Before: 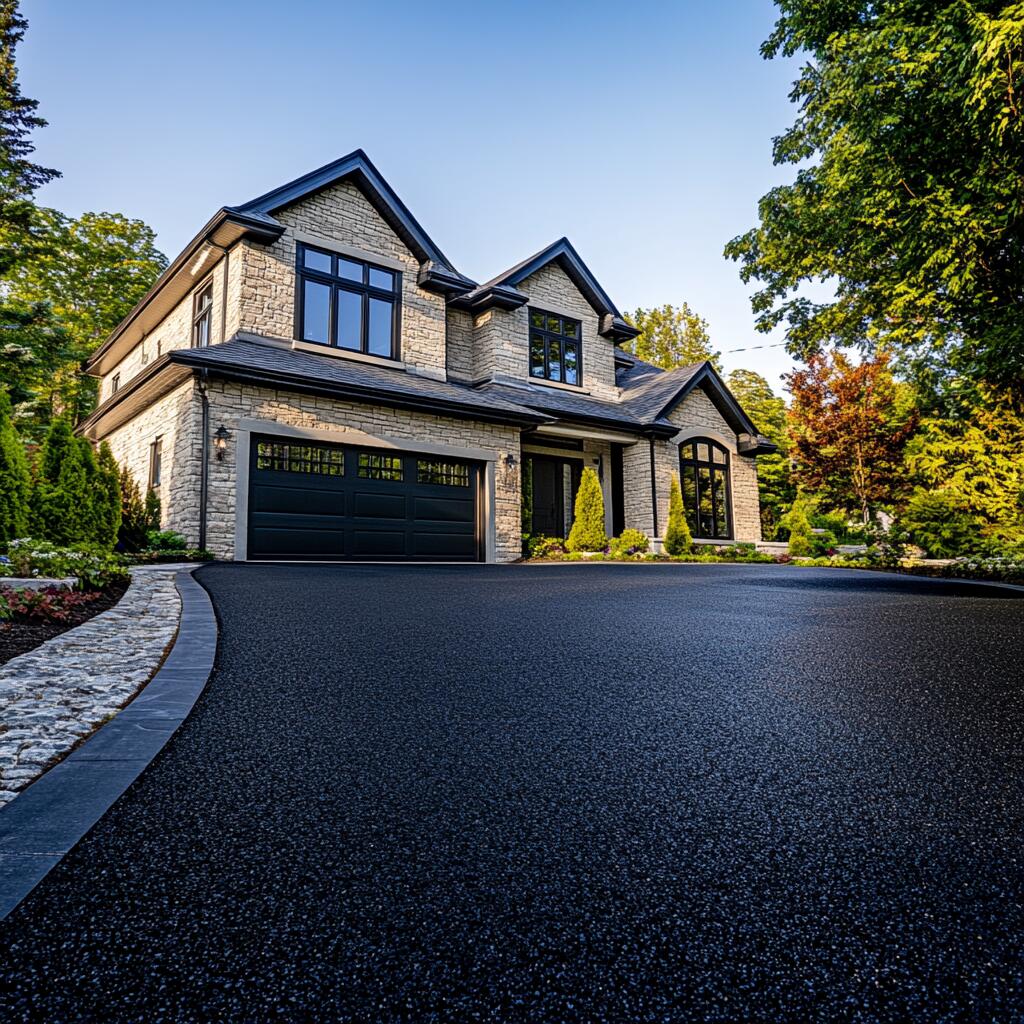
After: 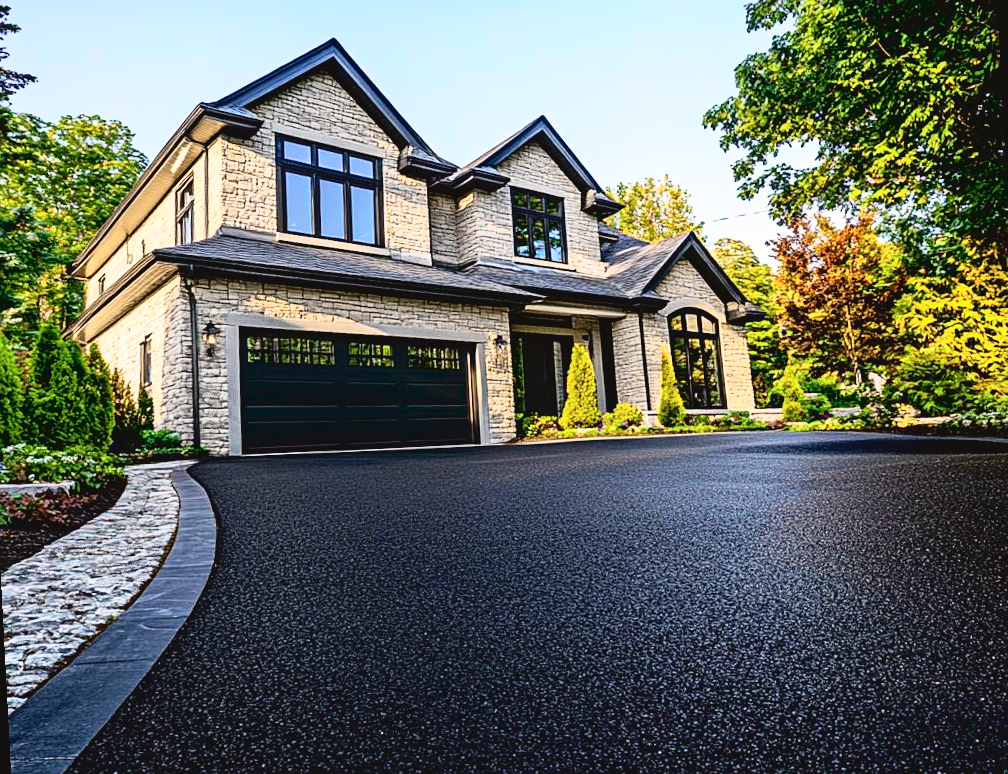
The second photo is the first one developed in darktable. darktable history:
rotate and perspective: rotation -3°, crop left 0.031, crop right 0.968, crop top 0.07, crop bottom 0.93
crop: top 7.625%, bottom 8.027%
sharpen: amount 0.2
tone curve: curves: ch0 [(0, 0.049) (0.113, 0.084) (0.285, 0.301) (0.673, 0.796) (0.845, 0.932) (0.994, 0.971)]; ch1 [(0, 0) (0.456, 0.424) (0.498, 0.5) (0.57, 0.557) (0.631, 0.635) (1, 1)]; ch2 [(0, 0) (0.395, 0.398) (0.44, 0.456) (0.502, 0.507) (0.55, 0.559) (0.67, 0.702) (1, 1)], color space Lab, independent channels, preserve colors none
exposure: exposure 0.29 EV, compensate highlight preservation false
